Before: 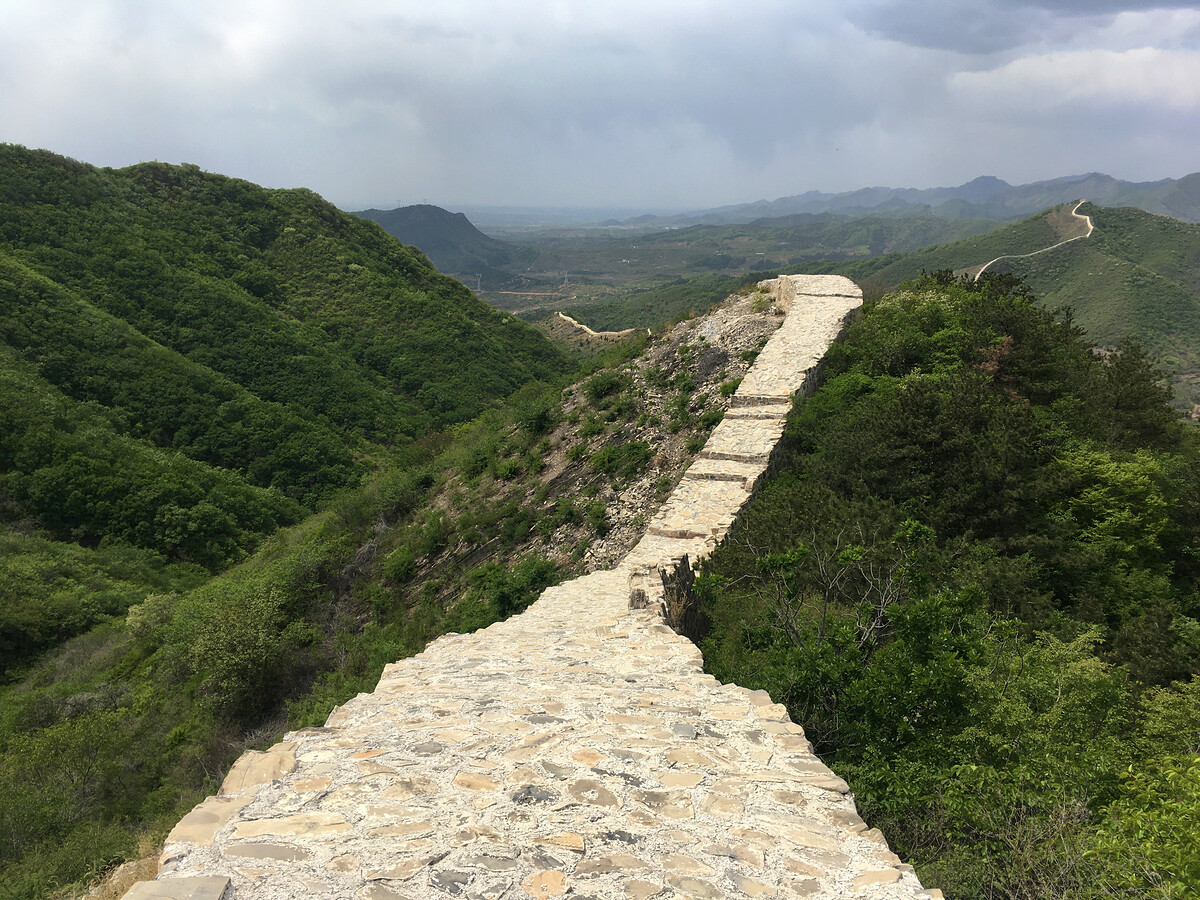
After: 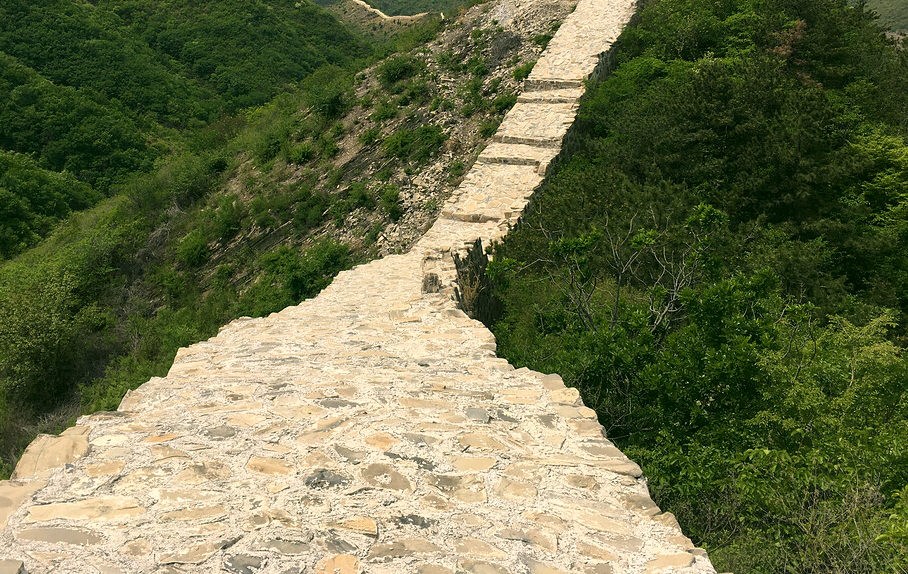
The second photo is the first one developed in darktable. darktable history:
crop and rotate: left 17.299%, top 35.115%, right 7.015%, bottom 1.024%
color correction: highlights a* 4.02, highlights b* 4.98, shadows a* -7.55, shadows b* 4.98
